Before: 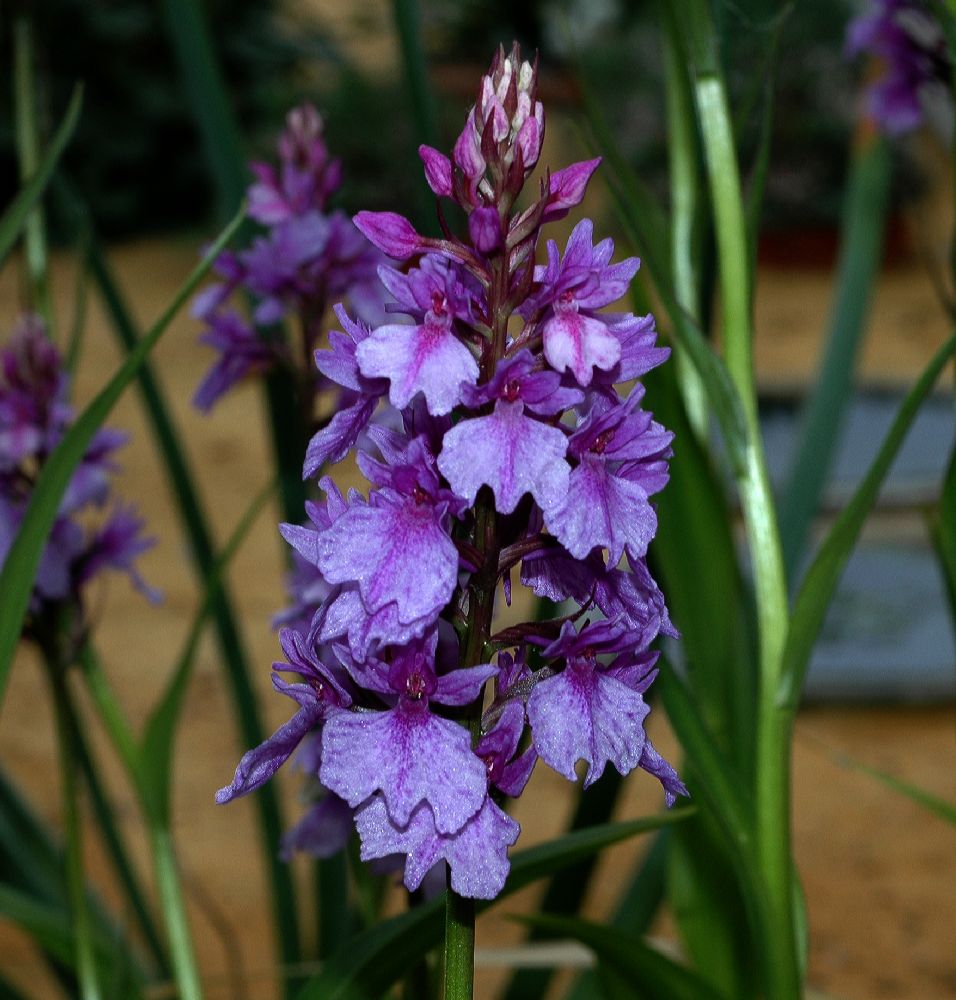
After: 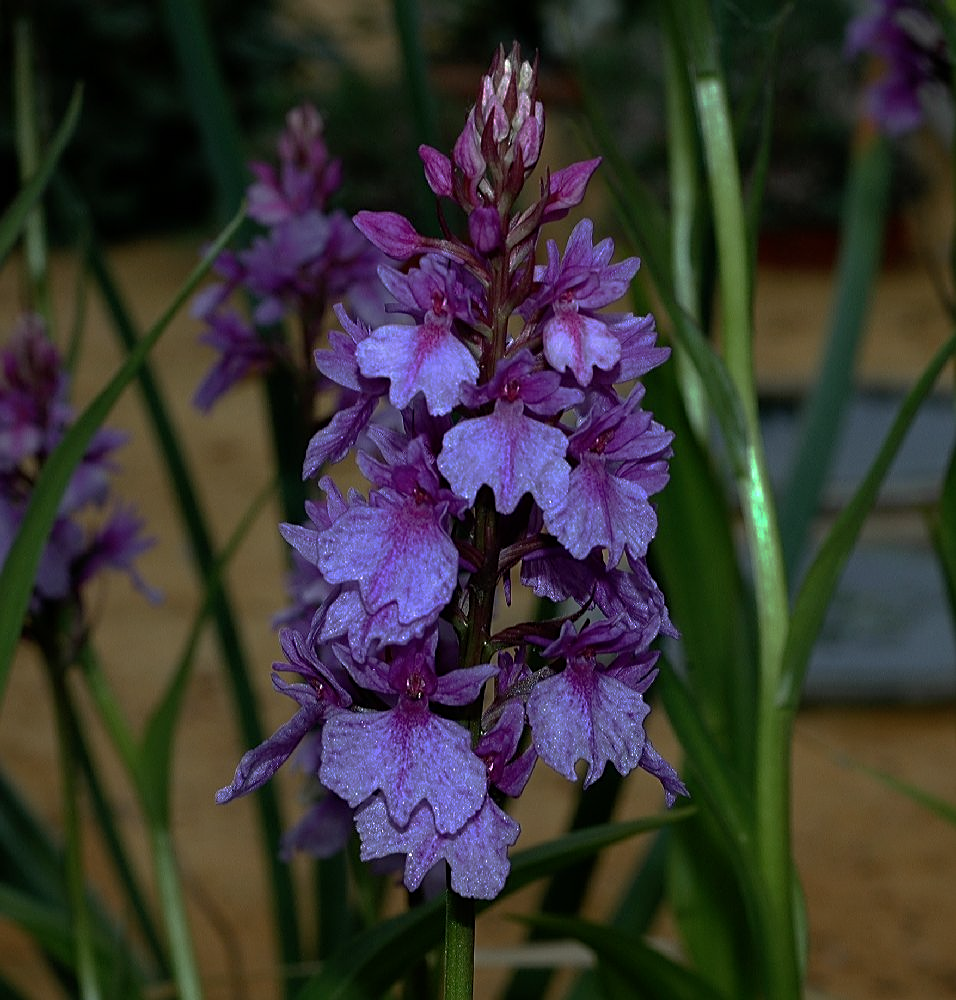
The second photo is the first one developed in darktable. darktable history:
sharpen: on, module defaults
base curve: curves: ch0 [(0, 0) (0.841, 0.609) (1, 1)], preserve colors none
